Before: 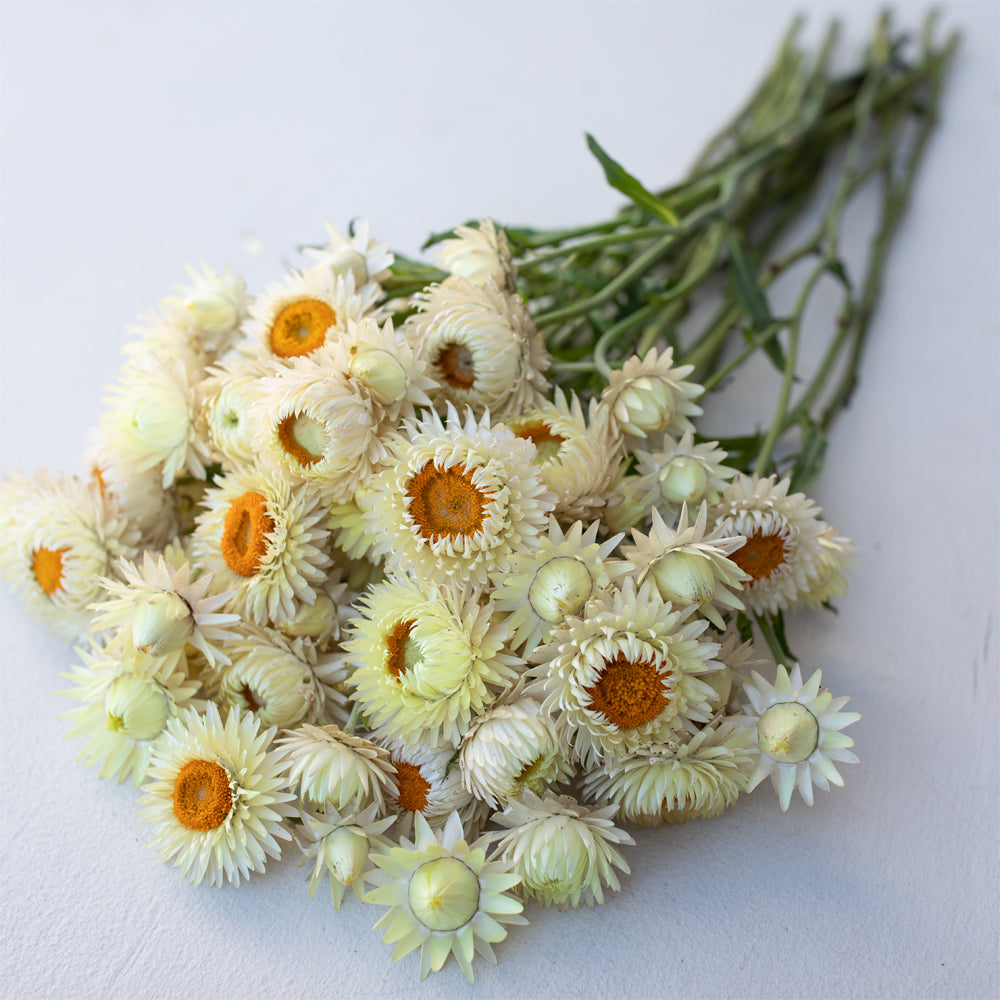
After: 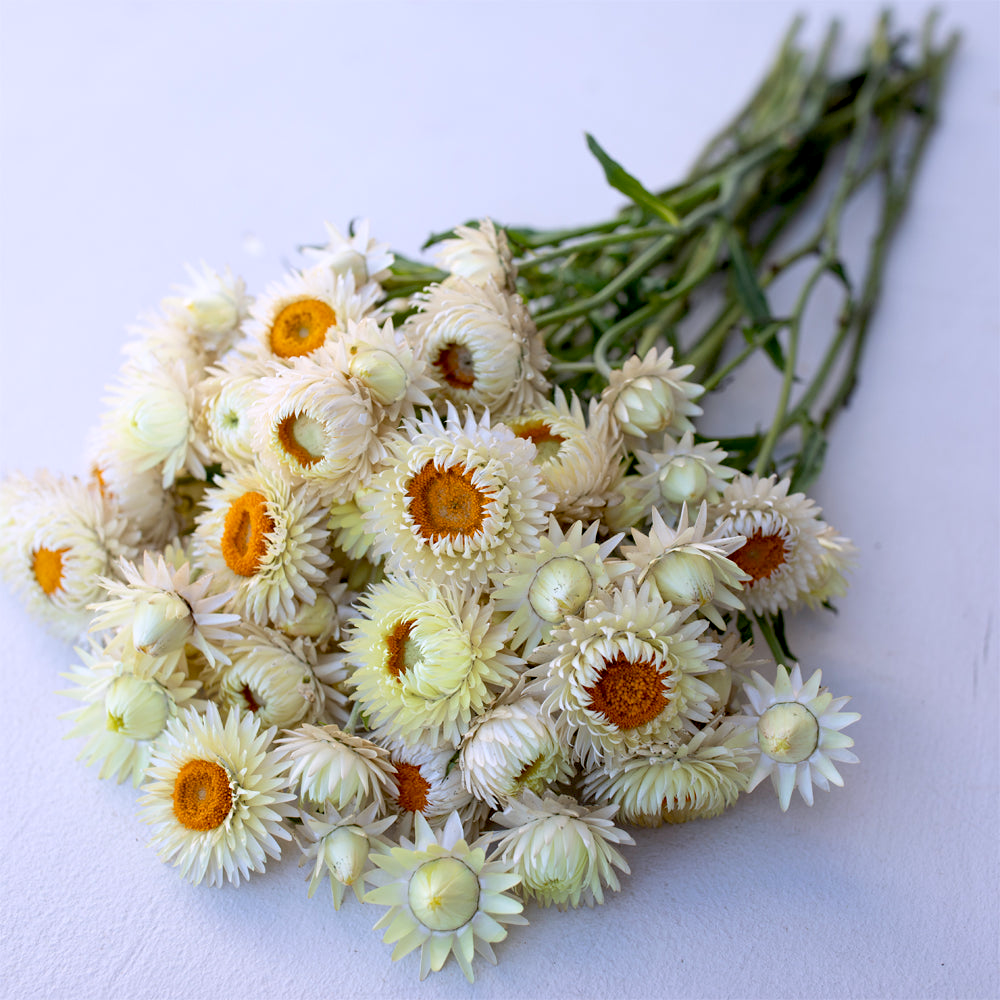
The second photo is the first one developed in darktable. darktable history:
exposure: black level correction 0.016, exposure -0.009 EV, compensate highlight preservation false
white balance: red 1.004, blue 1.096
